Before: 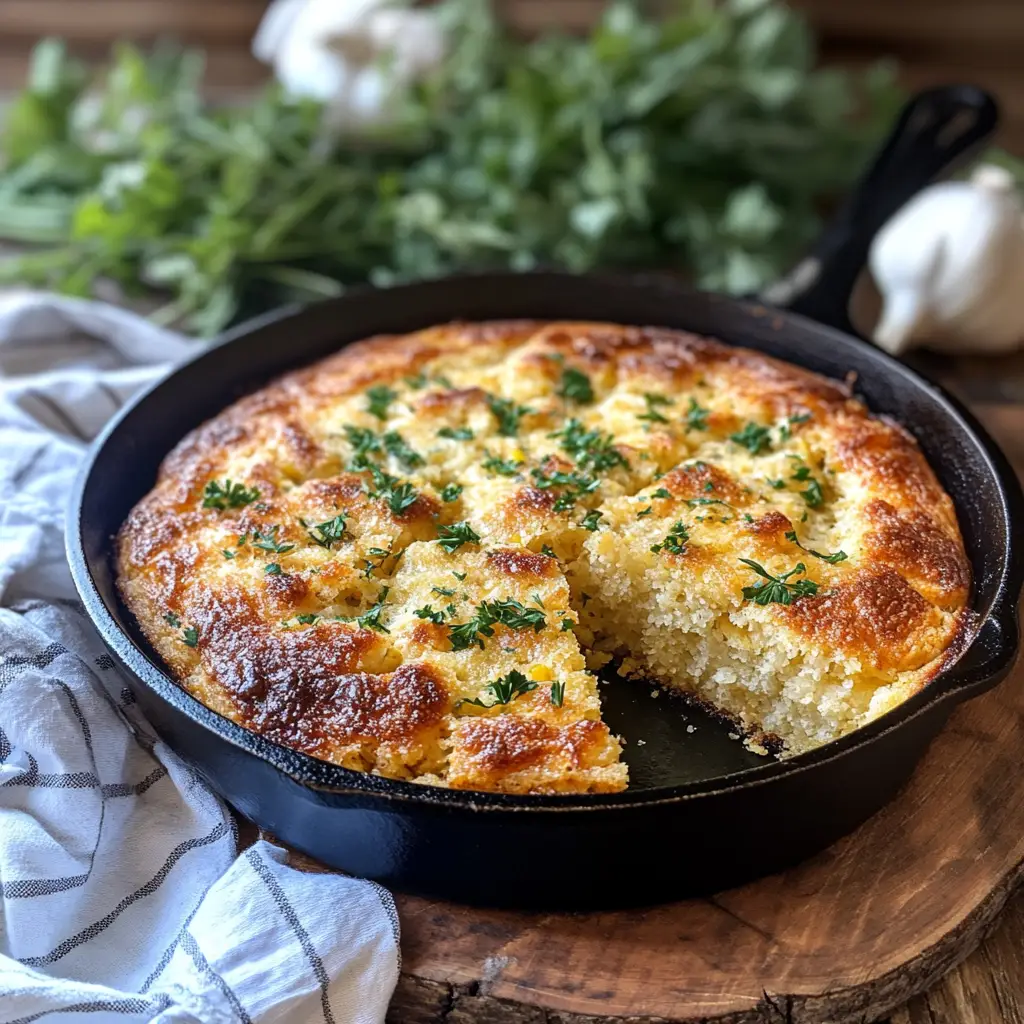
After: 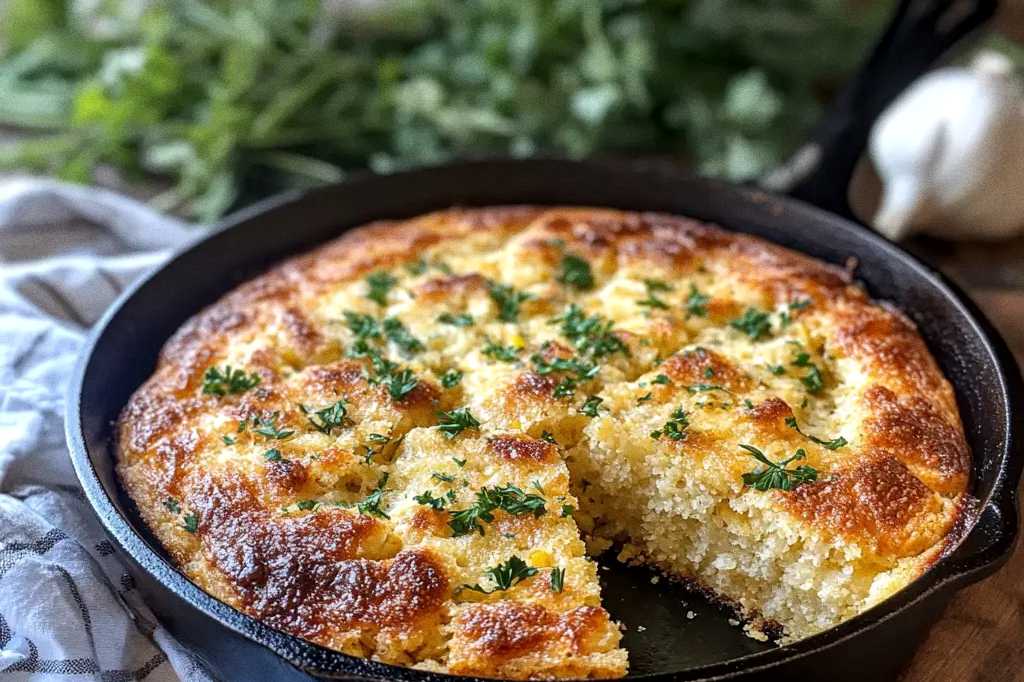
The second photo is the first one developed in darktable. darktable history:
crop: top 11.166%, bottom 22.168%
grain: coarseness 0.09 ISO
local contrast: highlights 100%, shadows 100%, detail 120%, midtone range 0.2
